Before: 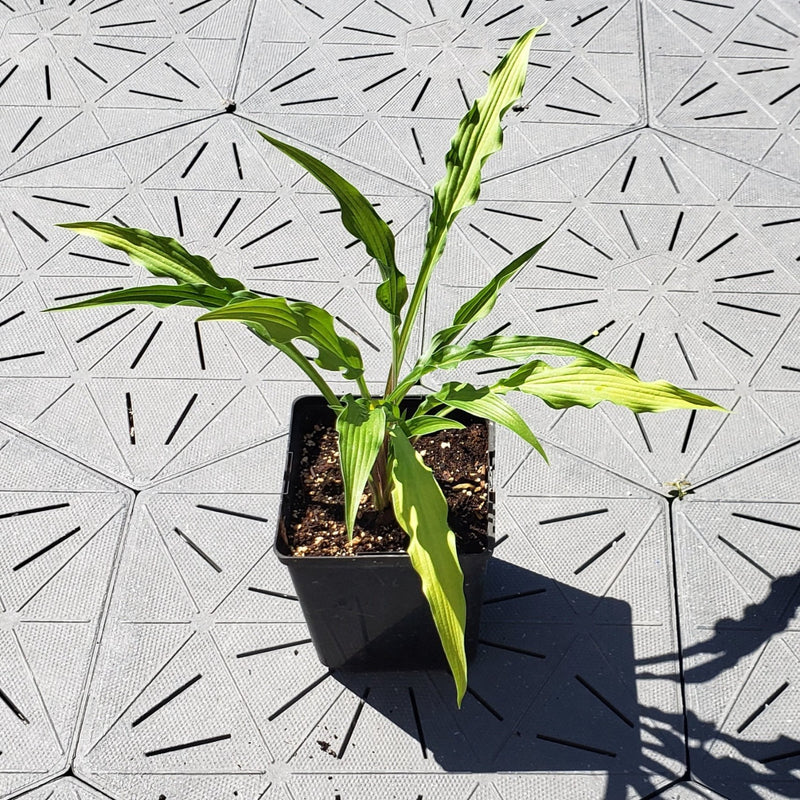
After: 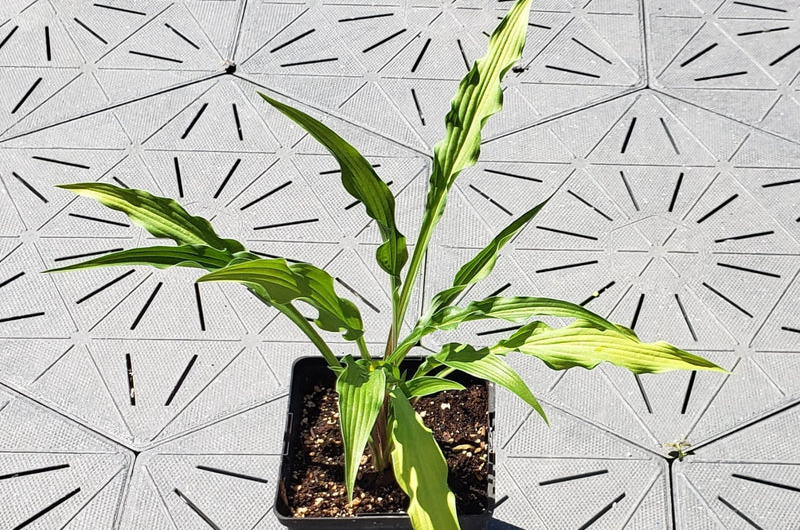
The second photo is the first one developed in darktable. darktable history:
crop and rotate: top 4.937%, bottom 28.804%
